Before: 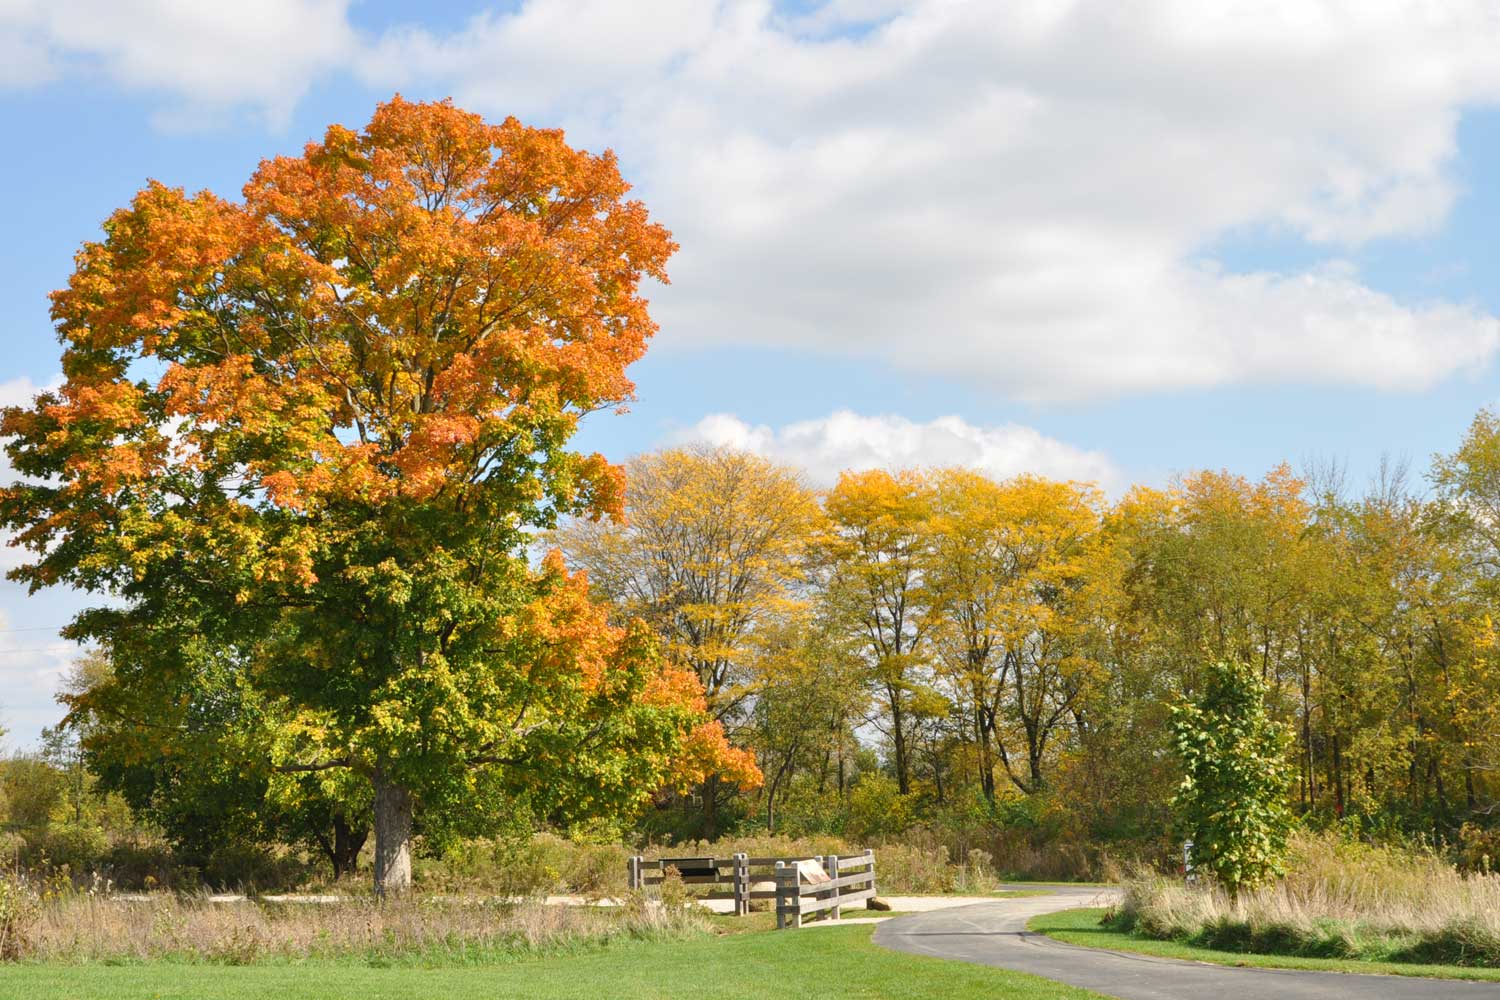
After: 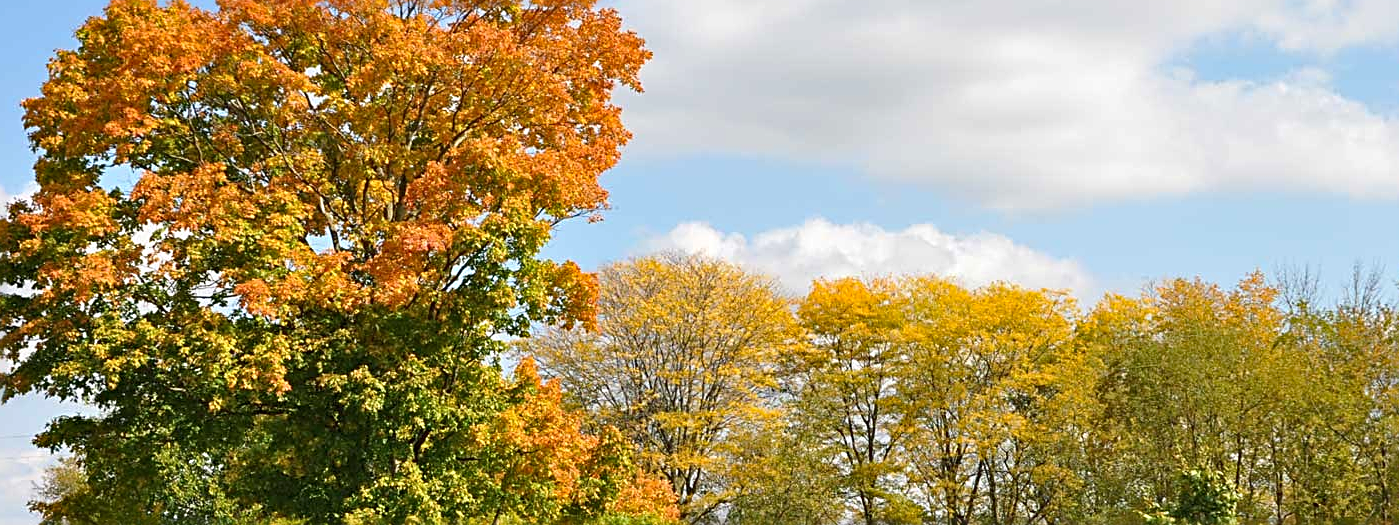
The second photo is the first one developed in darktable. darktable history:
sharpen: radius 2.582, amount 0.686
haze removal: strength 0.42, compatibility mode true, adaptive false
exposure: compensate highlight preservation false
contrast brightness saturation: contrast 0.046
crop: left 1.835%, top 19.24%, right 4.854%, bottom 28.248%
